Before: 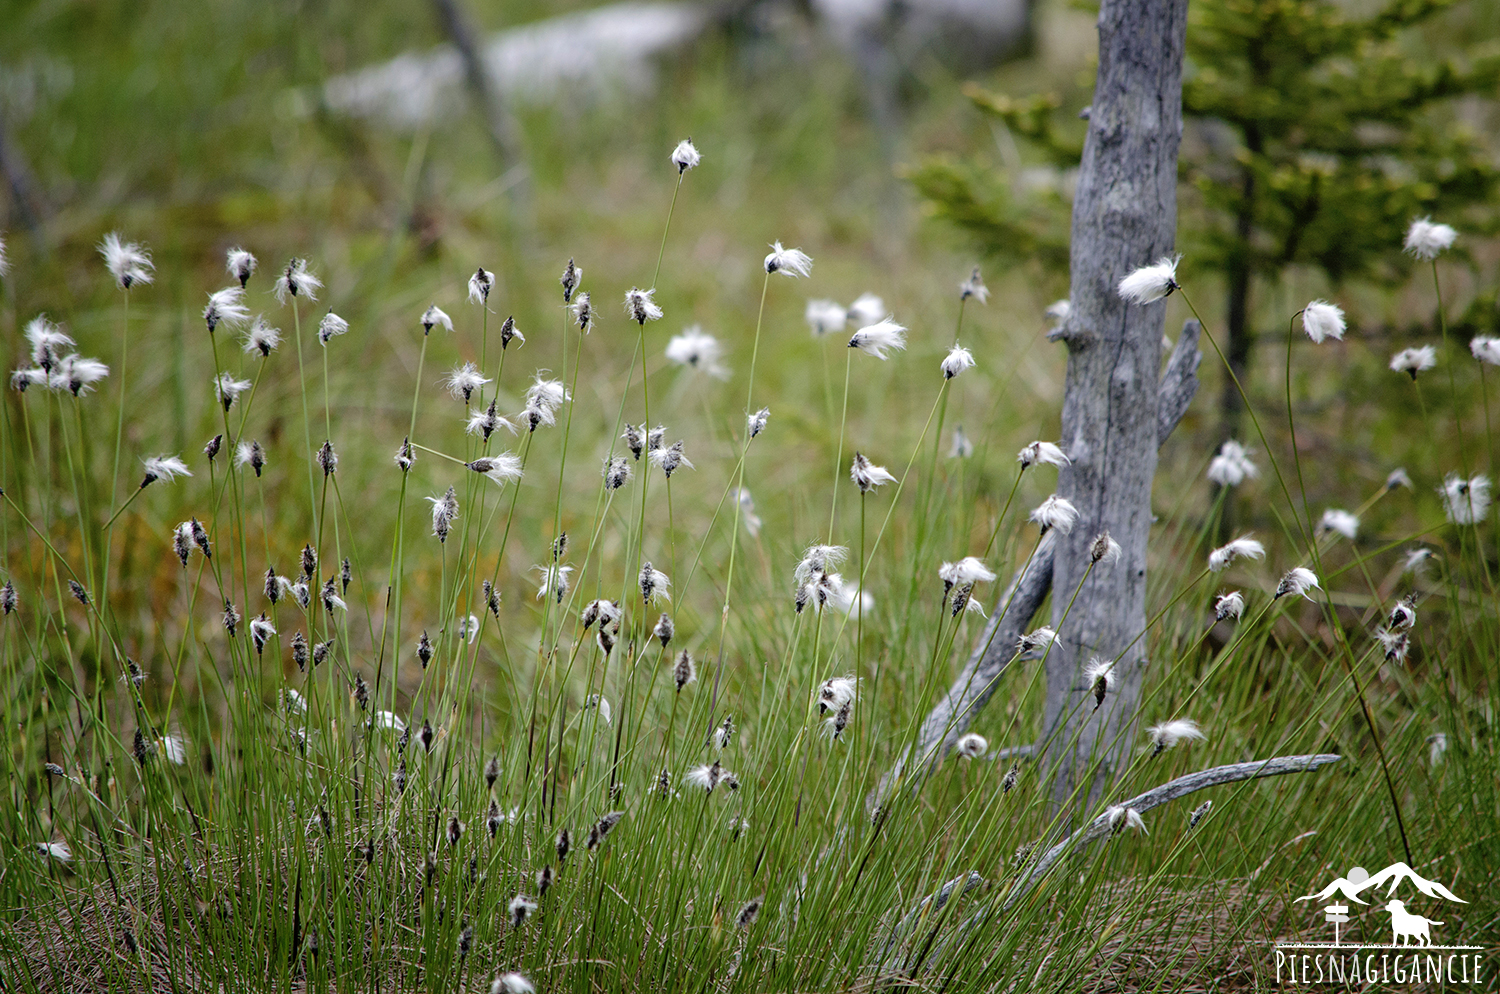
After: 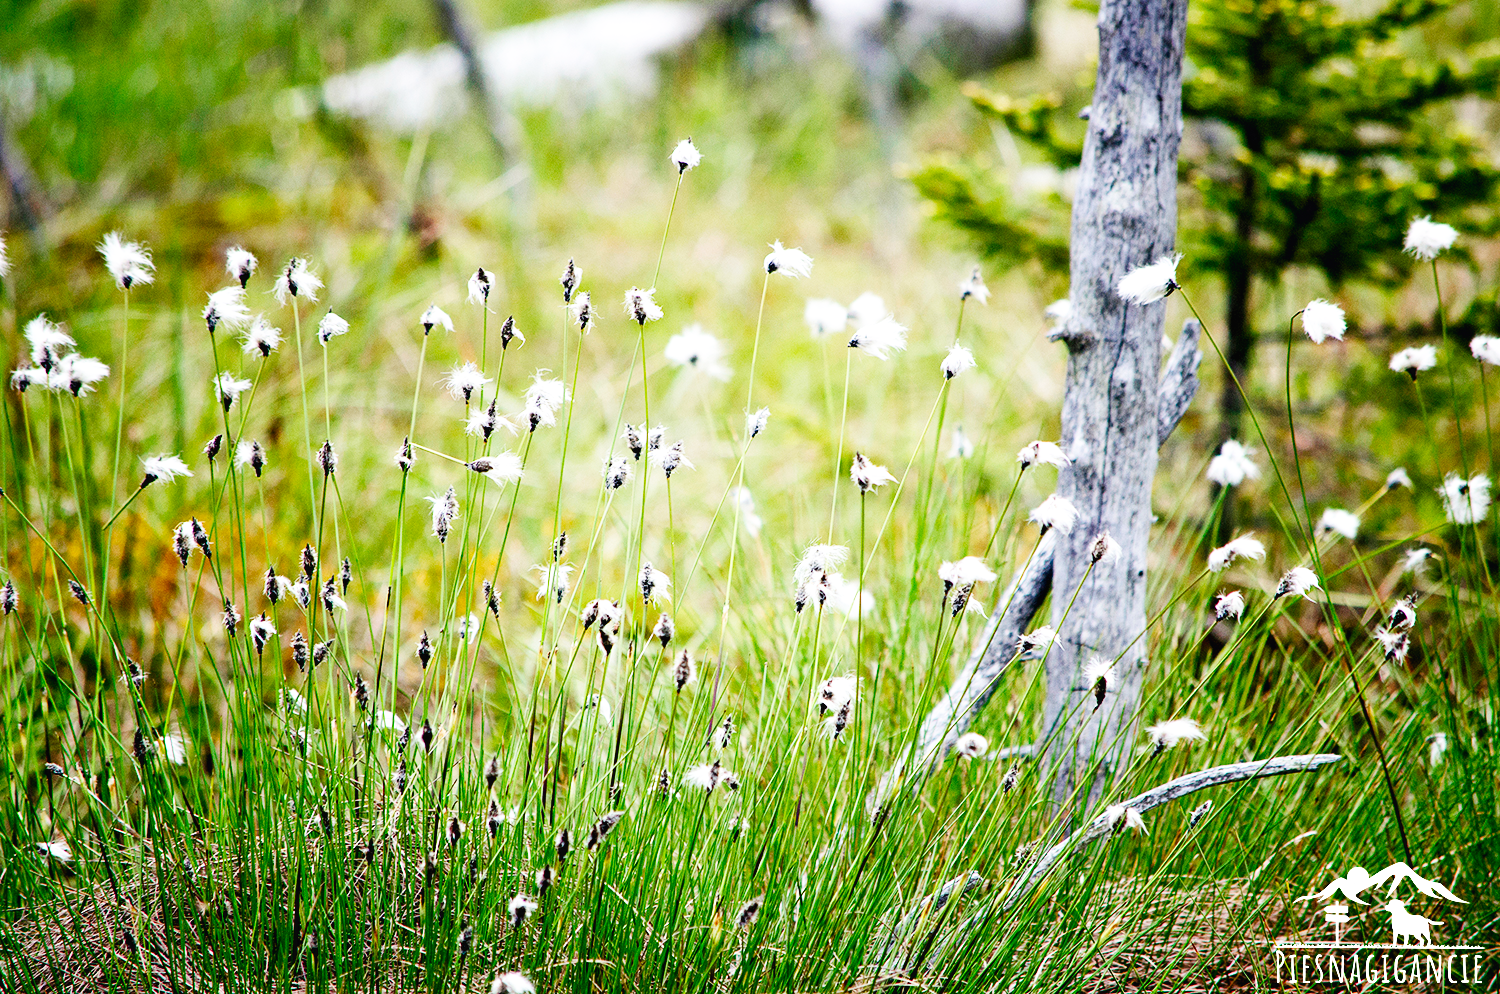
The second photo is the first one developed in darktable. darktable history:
base curve: curves: ch0 [(0, 0.003) (0.001, 0.002) (0.006, 0.004) (0.02, 0.022) (0.048, 0.086) (0.094, 0.234) (0.162, 0.431) (0.258, 0.629) (0.385, 0.8) (0.548, 0.918) (0.751, 0.988) (1, 1)], preserve colors none
tone equalizer: -8 EV -0.417 EV, -7 EV -0.389 EV, -6 EV -0.333 EV, -5 EV -0.222 EV, -3 EV 0.222 EV, -2 EV 0.333 EV, -1 EV 0.389 EV, +0 EV 0.417 EV, edges refinement/feathering 500, mask exposure compensation -1.57 EV, preserve details no
